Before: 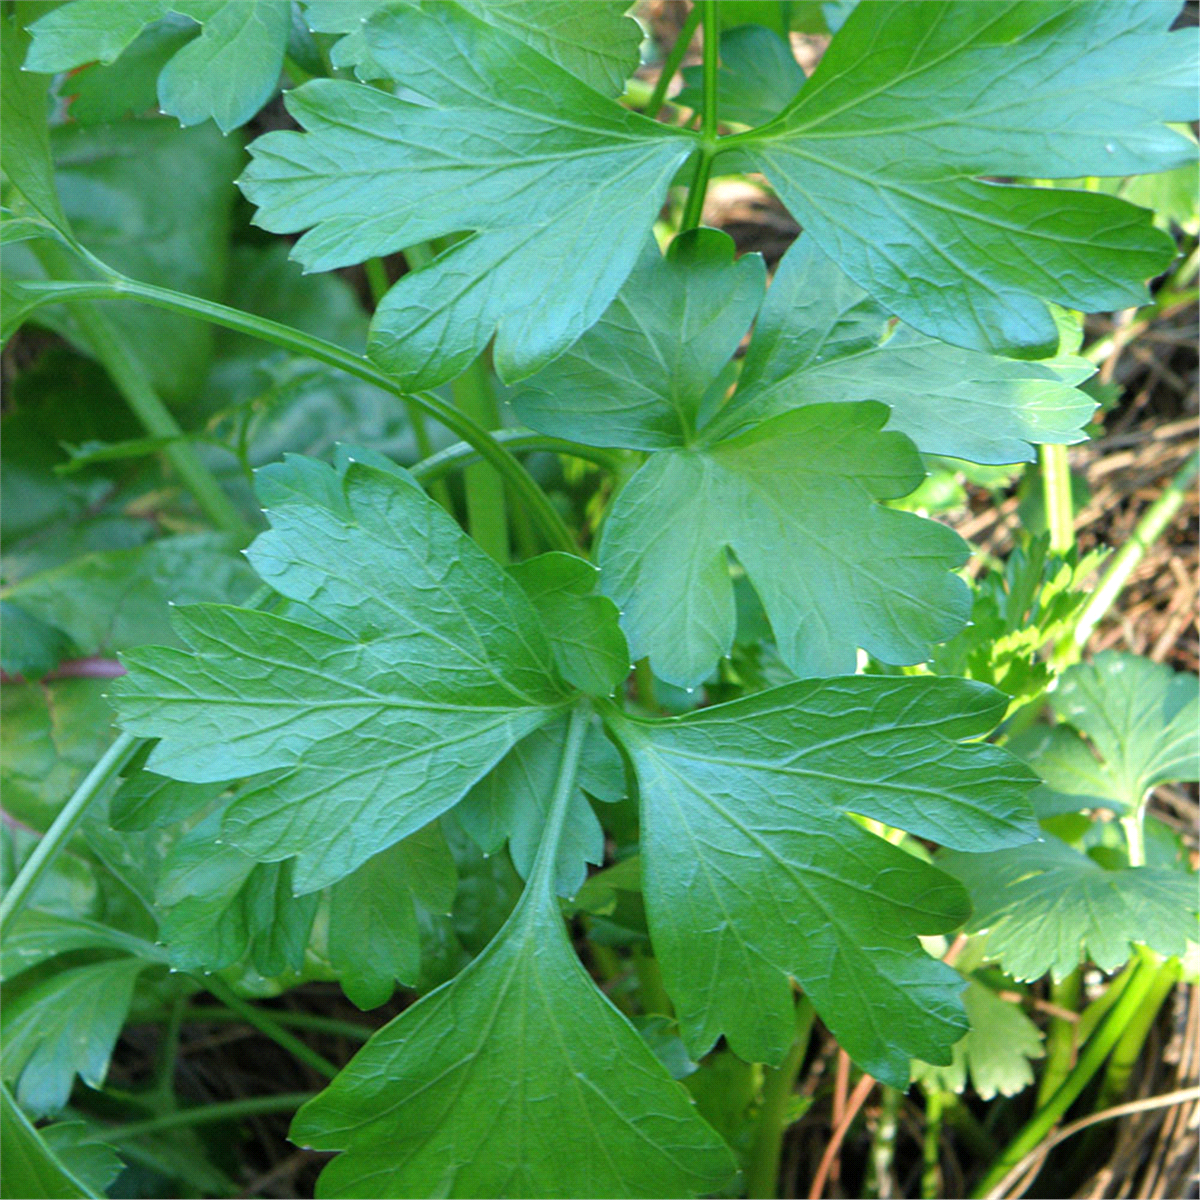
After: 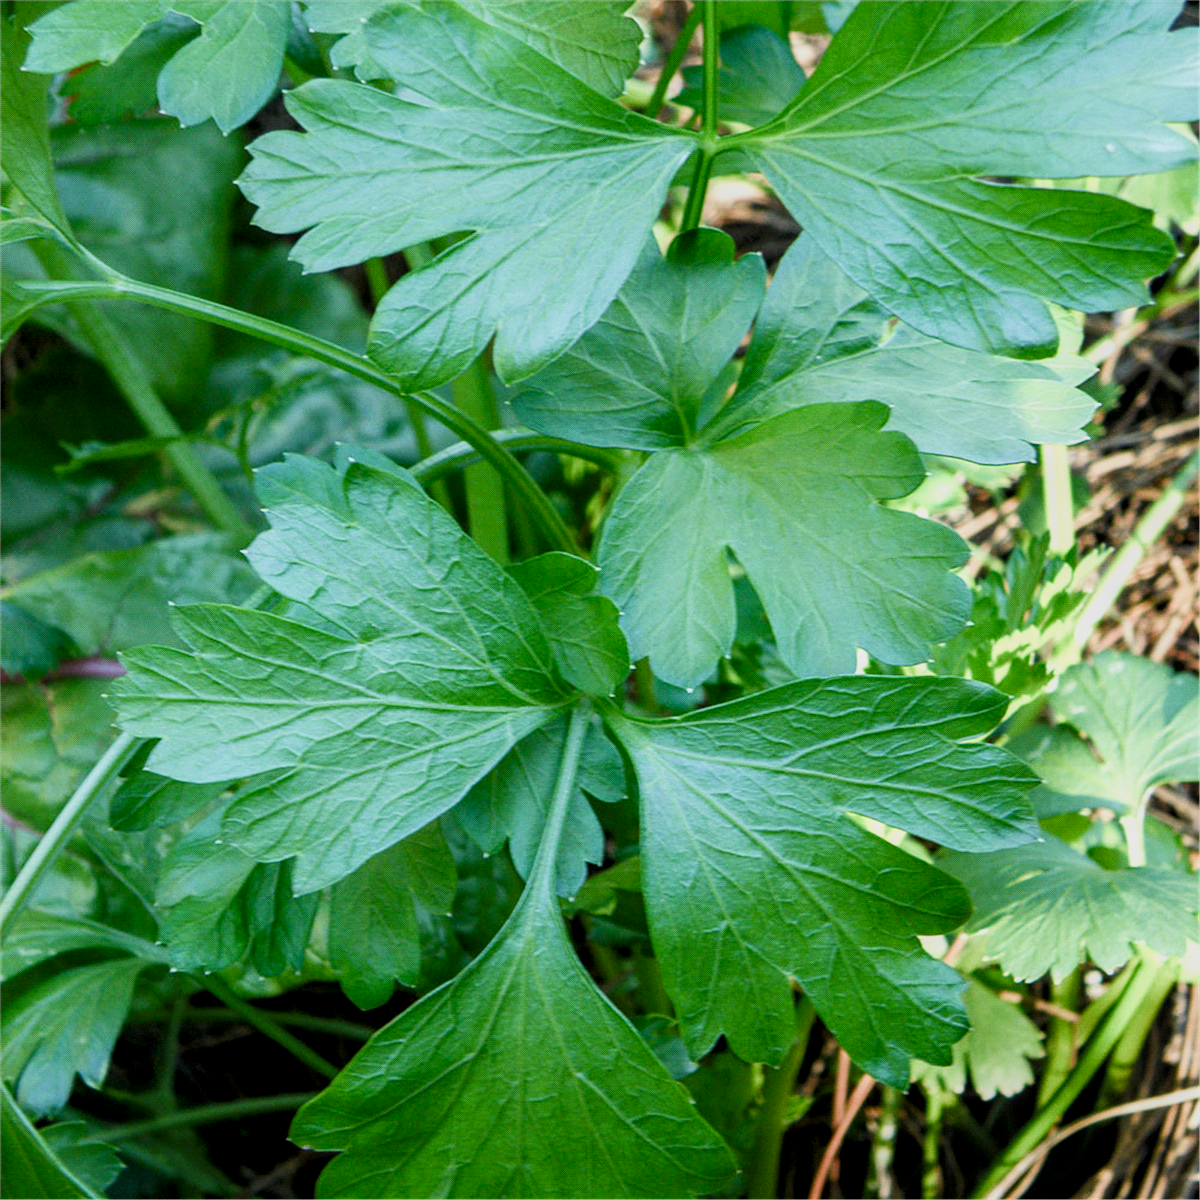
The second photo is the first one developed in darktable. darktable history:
local contrast: detail 130%
color balance rgb: perceptual saturation grading › global saturation 20%, perceptual saturation grading › highlights -24.76%, perceptual saturation grading › shadows 25.296%, perceptual brilliance grading › highlights 14.339%, perceptual brilliance grading › mid-tones -5.779%, perceptual brilliance grading › shadows -27.004%
filmic rgb: black relative exposure -7.65 EV, white relative exposure 4.56 EV, hardness 3.61, color science v5 (2021), contrast in shadows safe, contrast in highlights safe
